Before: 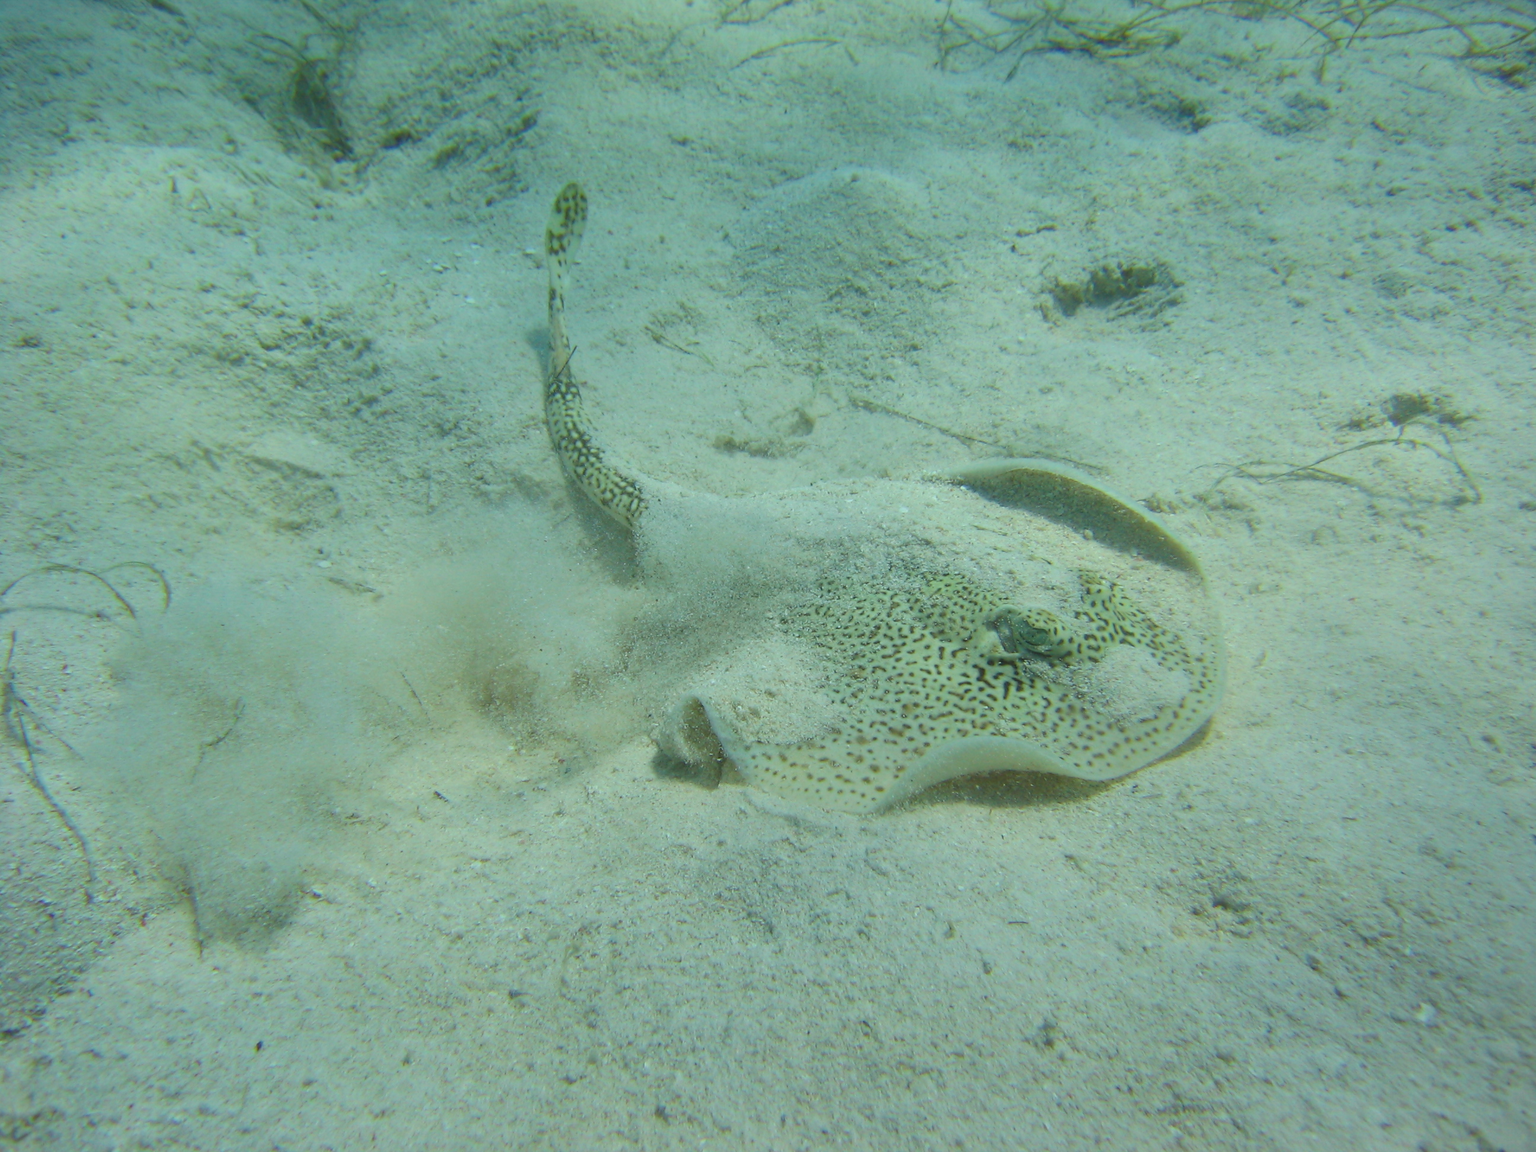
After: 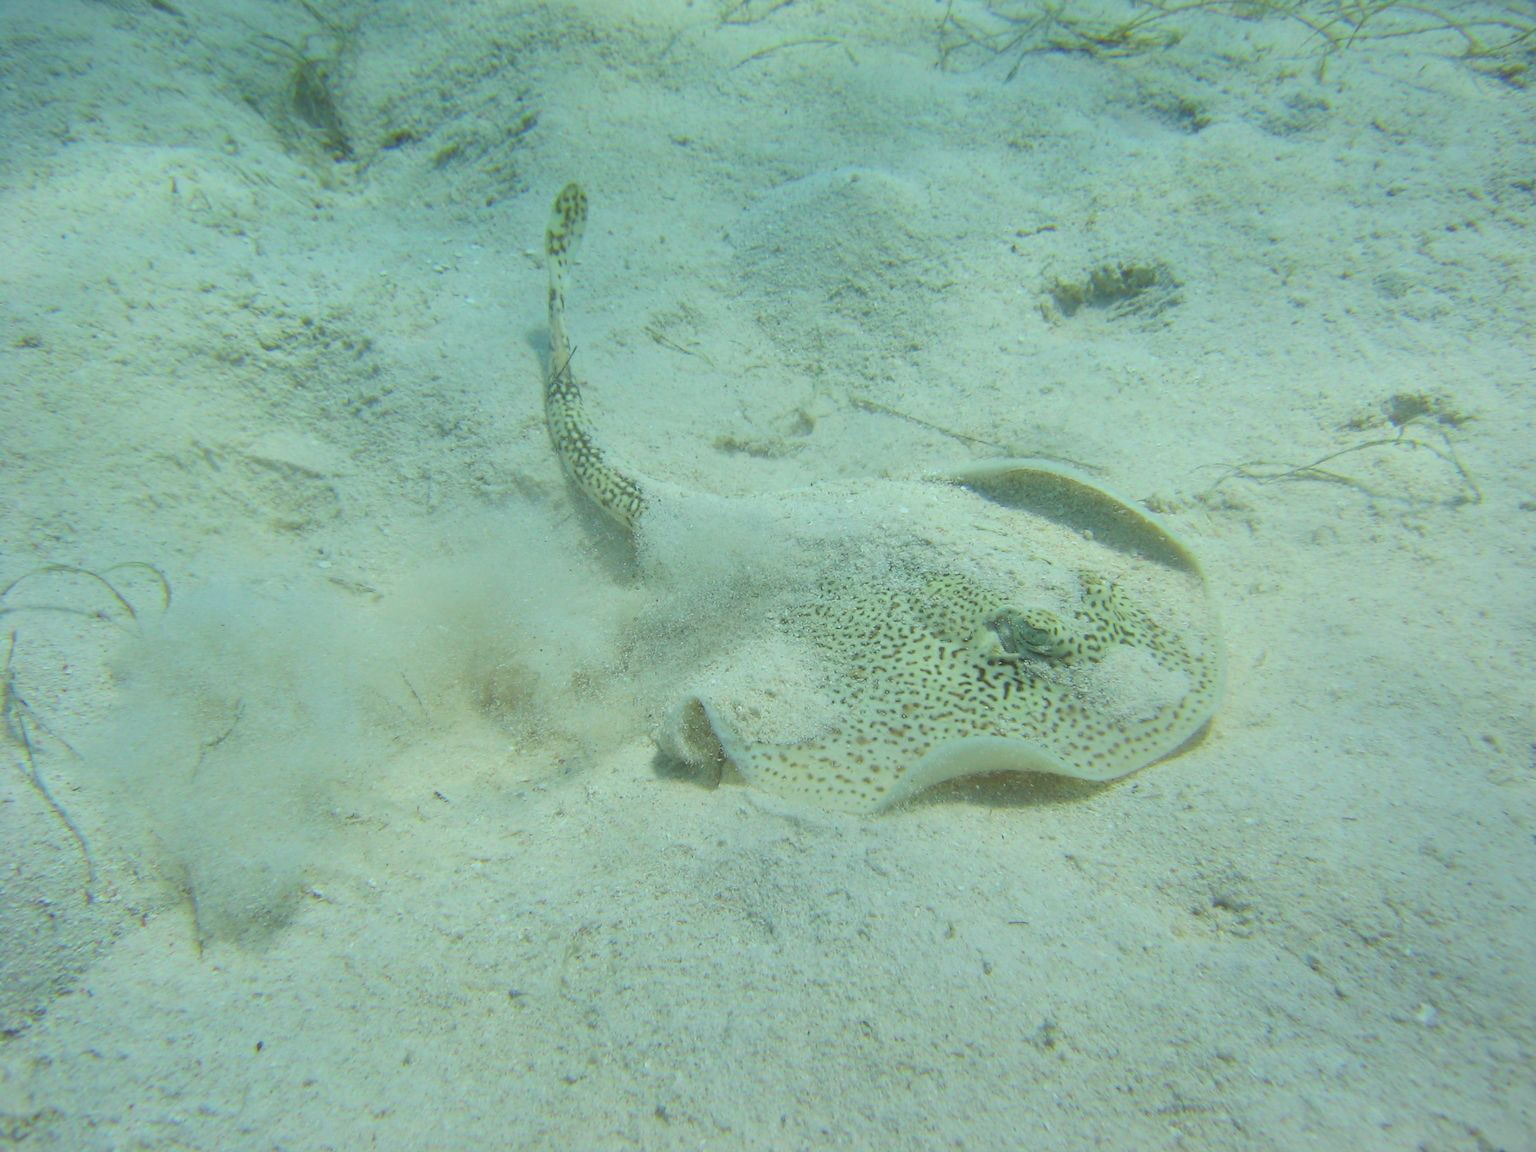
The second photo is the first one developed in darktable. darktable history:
contrast brightness saturation: brightness 0.123
